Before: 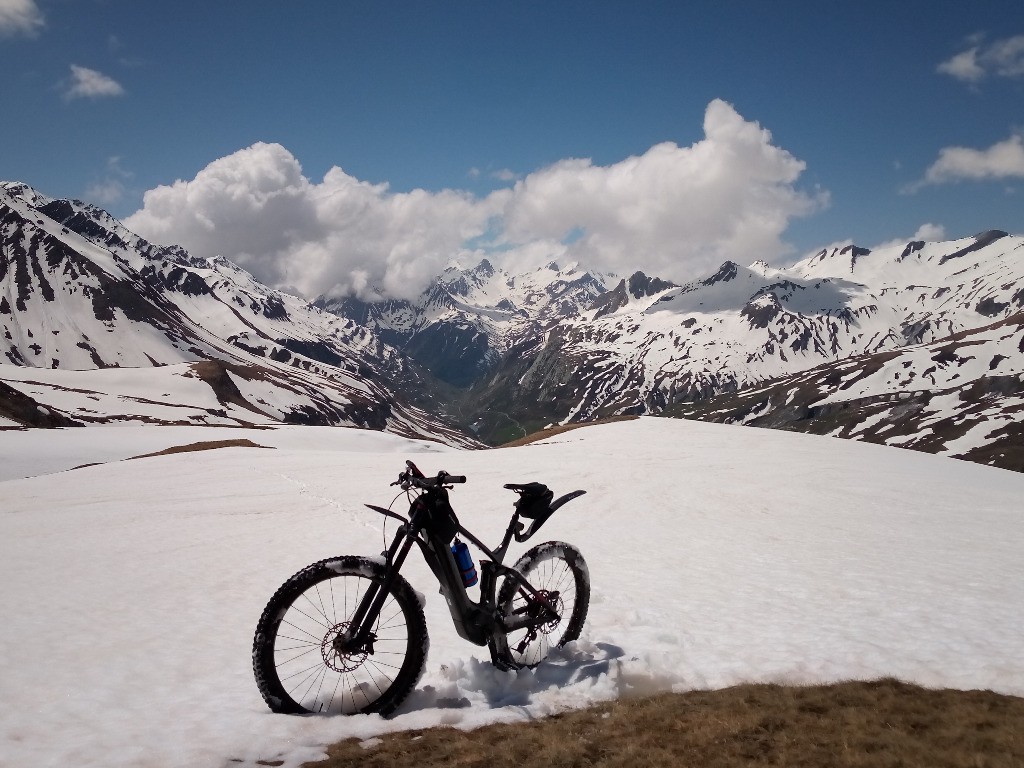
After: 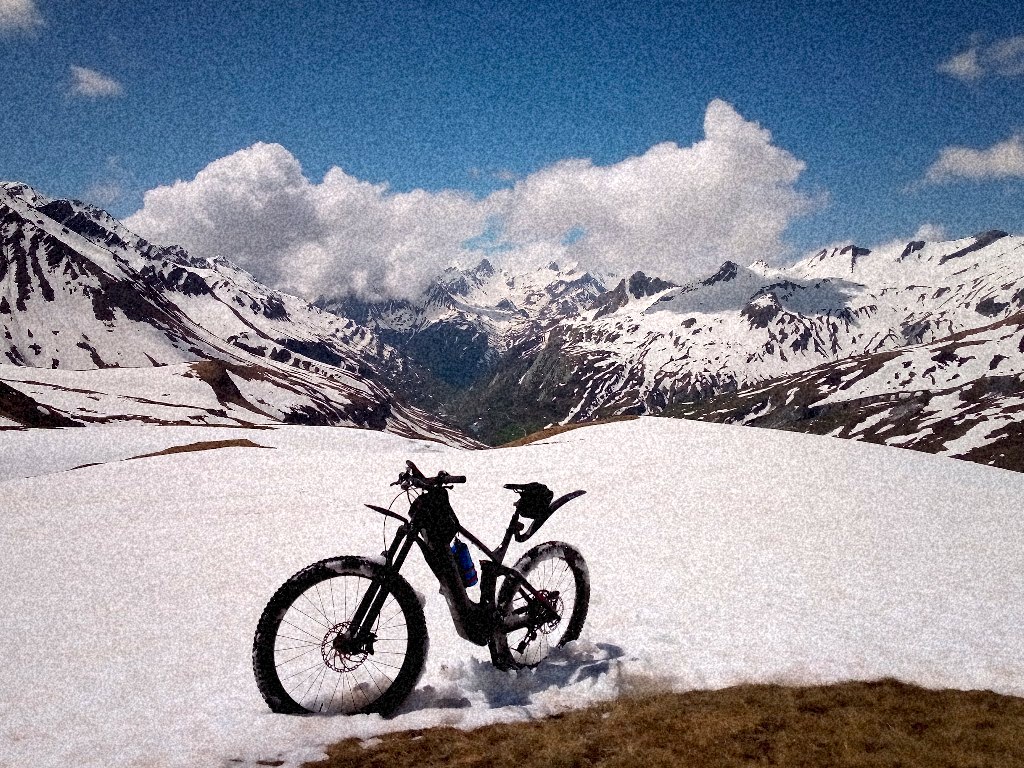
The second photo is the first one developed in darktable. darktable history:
exposure: black level correction 0.007, exposure 0.093 EV, compensate highlight preservation false
color balance: lift [1, 1.001, 0.999, 1.001], gamma [1, 1.004, 1.007, 0.993], gain [1, 0.991, 0.987, 1.013], contrast 7.5%, contrast fulcrum 10%, output saturation 115%
grain: coarseness 46.9 ISO, strength 50.21%, mid-tones bias 0%
